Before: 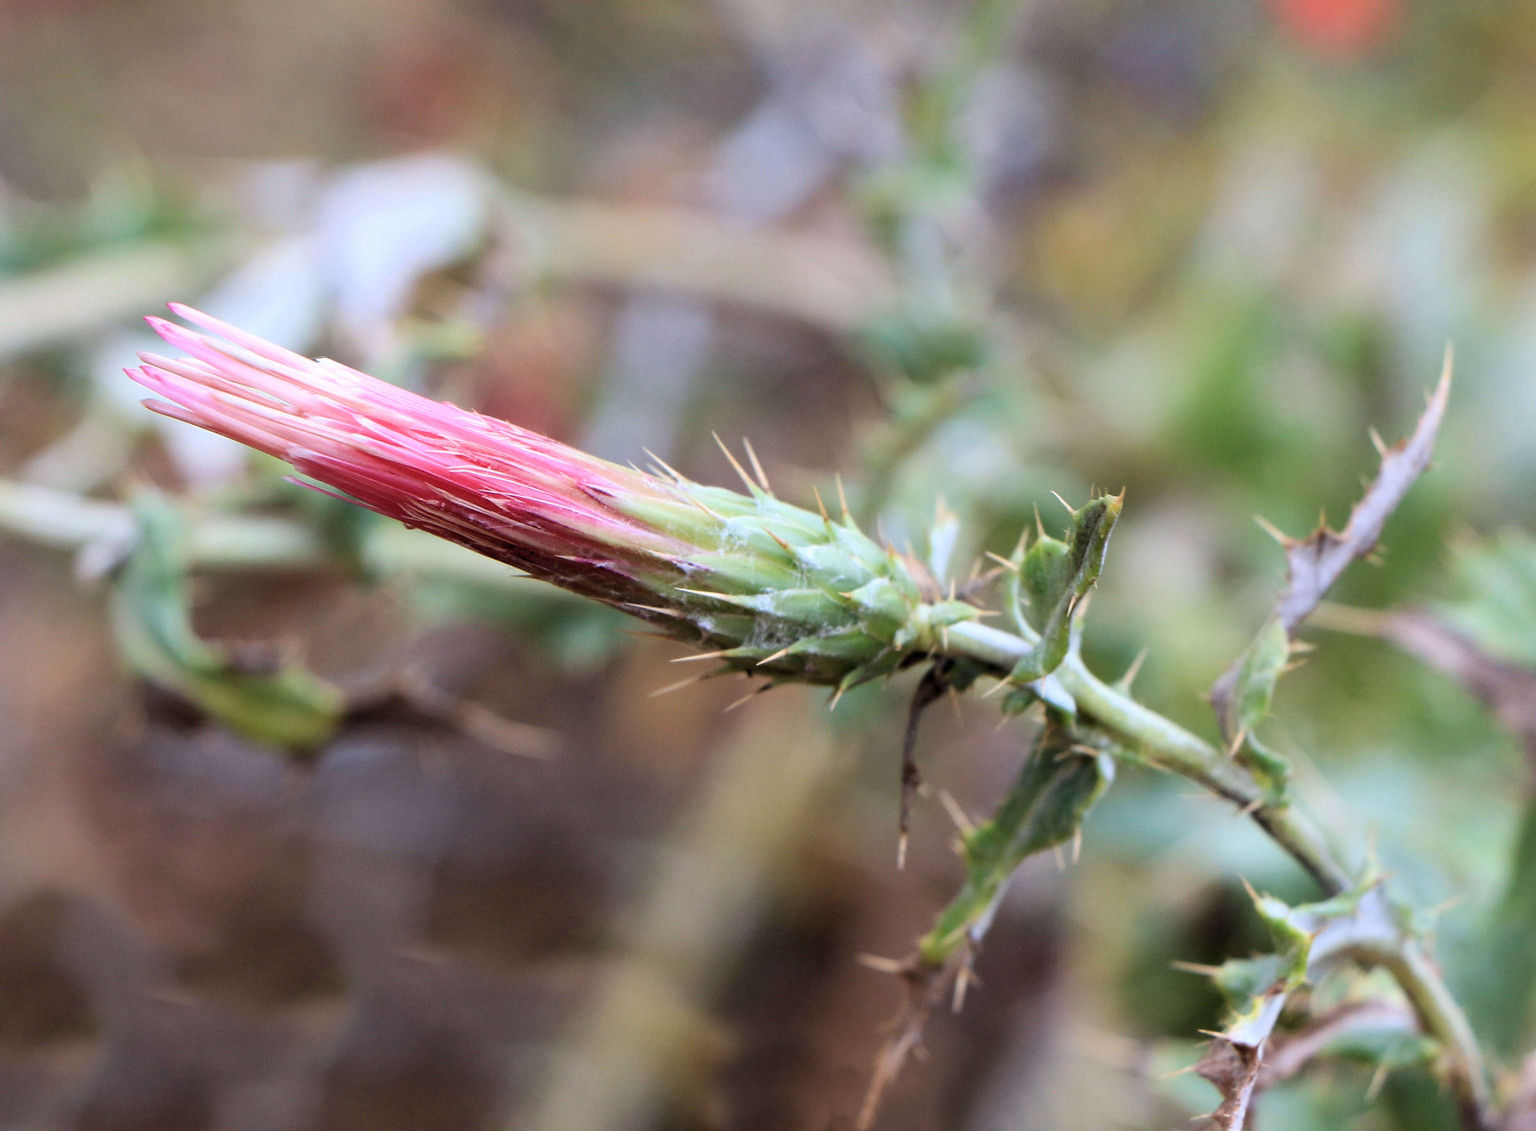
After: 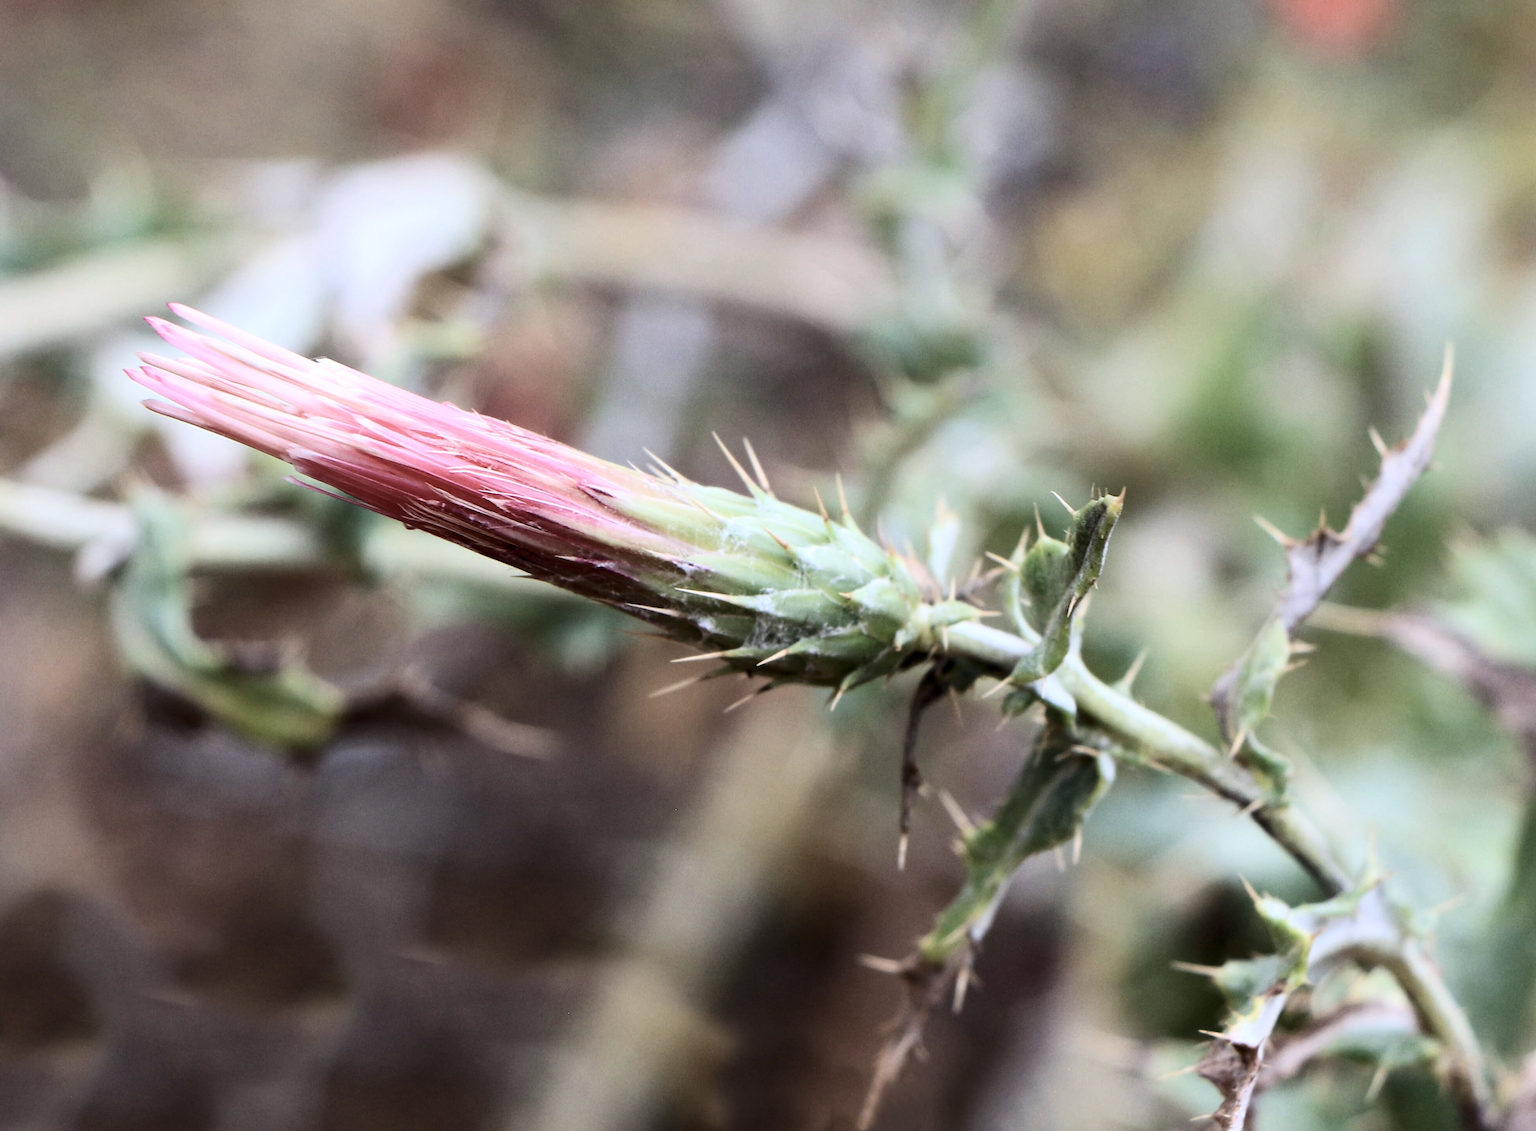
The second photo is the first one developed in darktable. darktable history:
contrast brightness saturation: contrast 0.248, saturation -0.317
